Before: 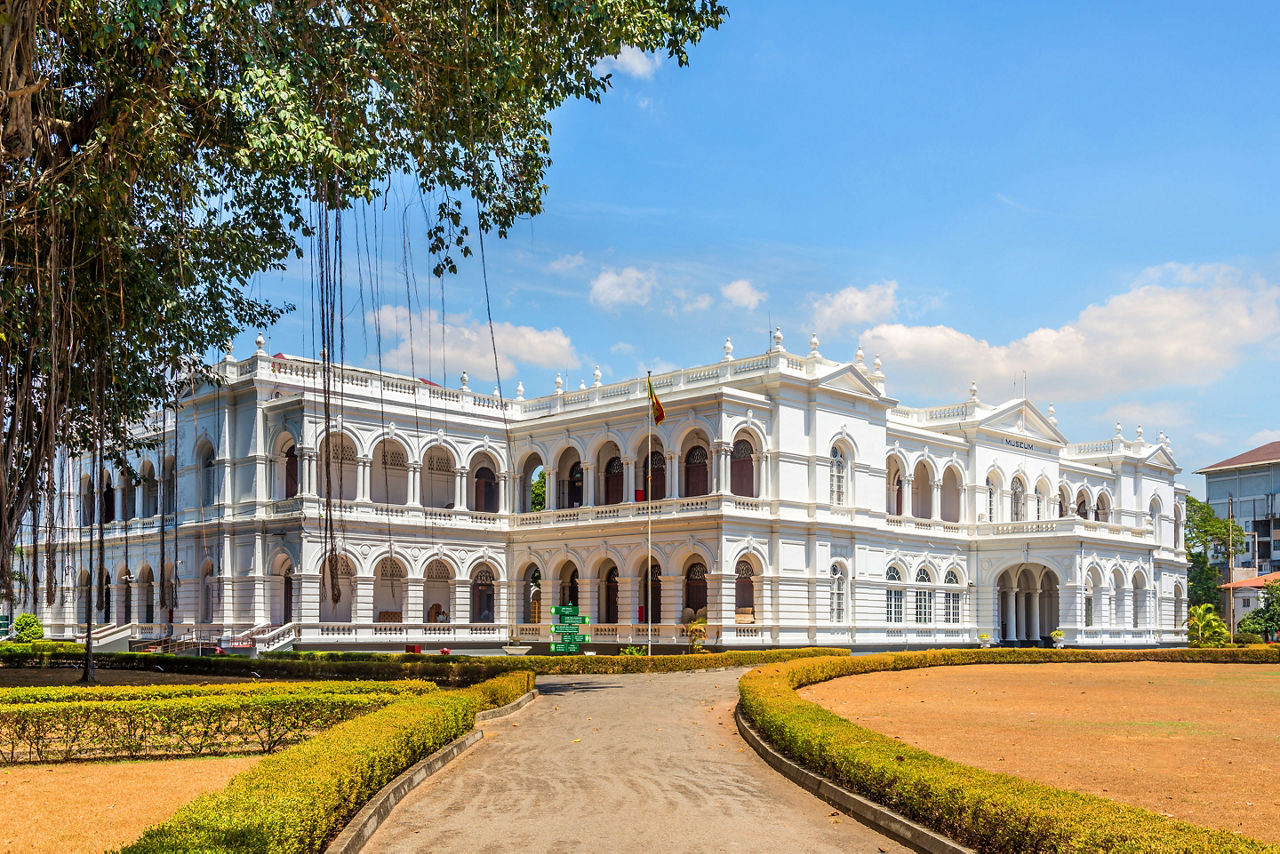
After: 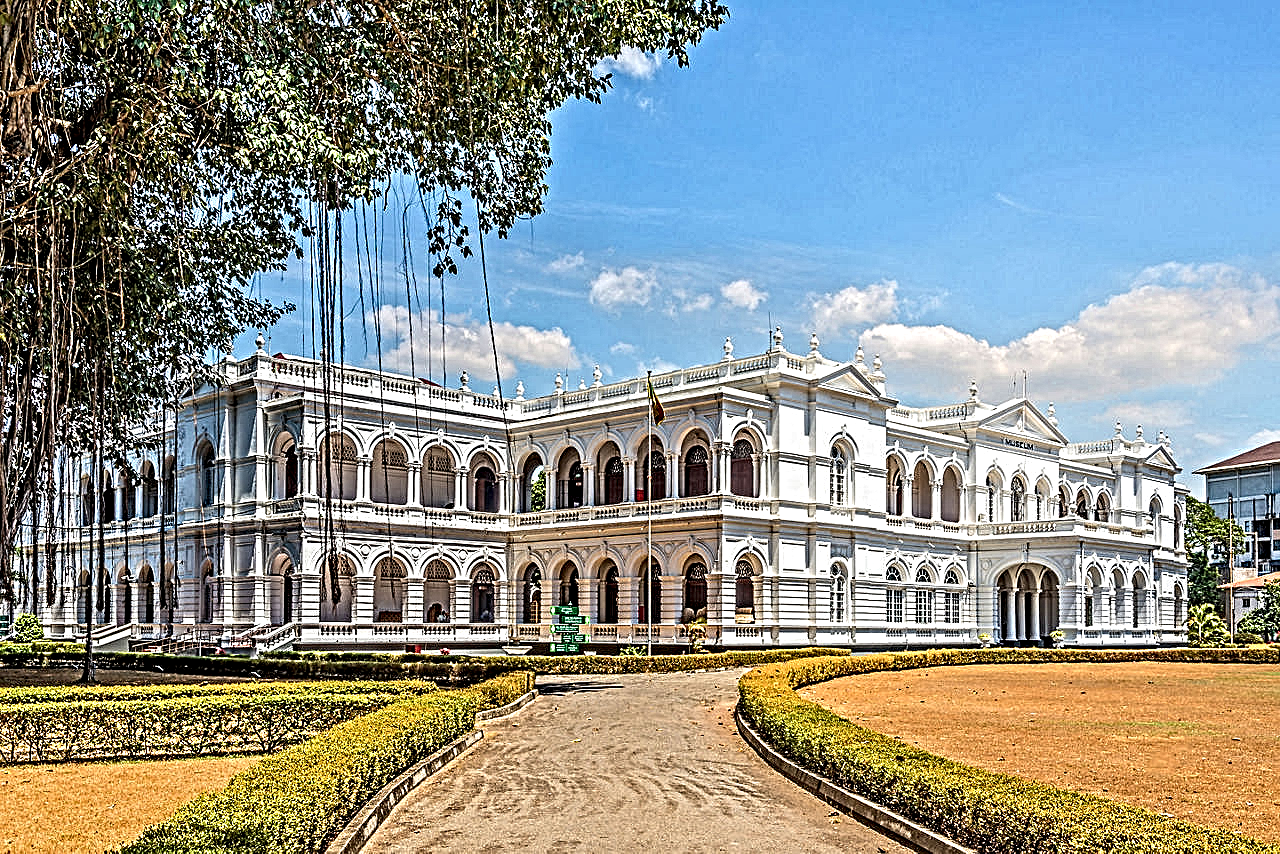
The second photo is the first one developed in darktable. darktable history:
contrast equalizer: octaves 7, y [[0.406, 0.494, 0.589, 0.753, 0.877, 0.999], [0.5 ×6], [0.5 ×6], [0 ×6], [0 ×6]]
sharpen: amount 0.205
